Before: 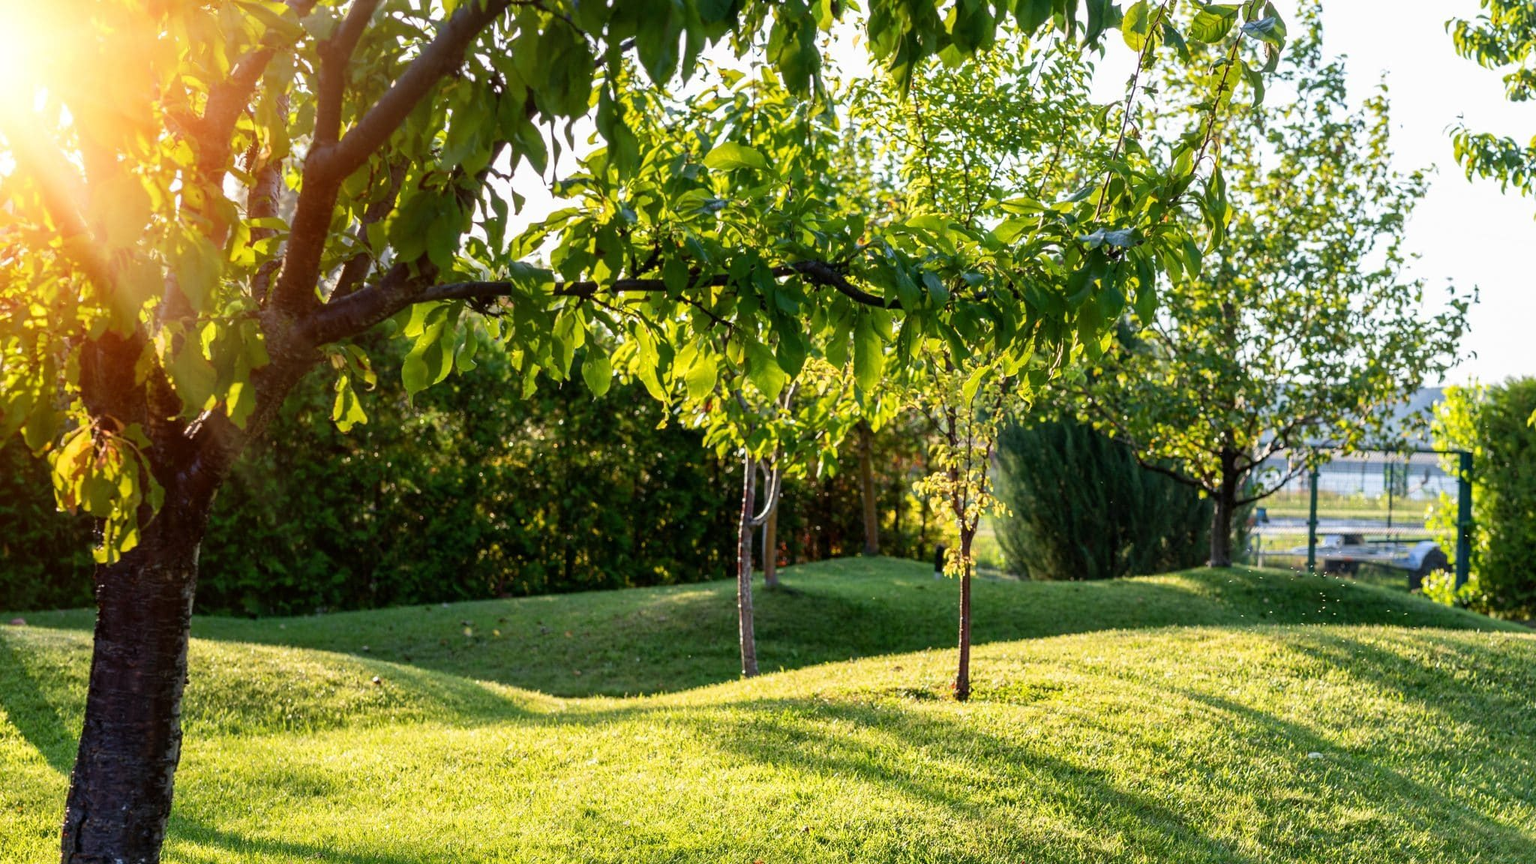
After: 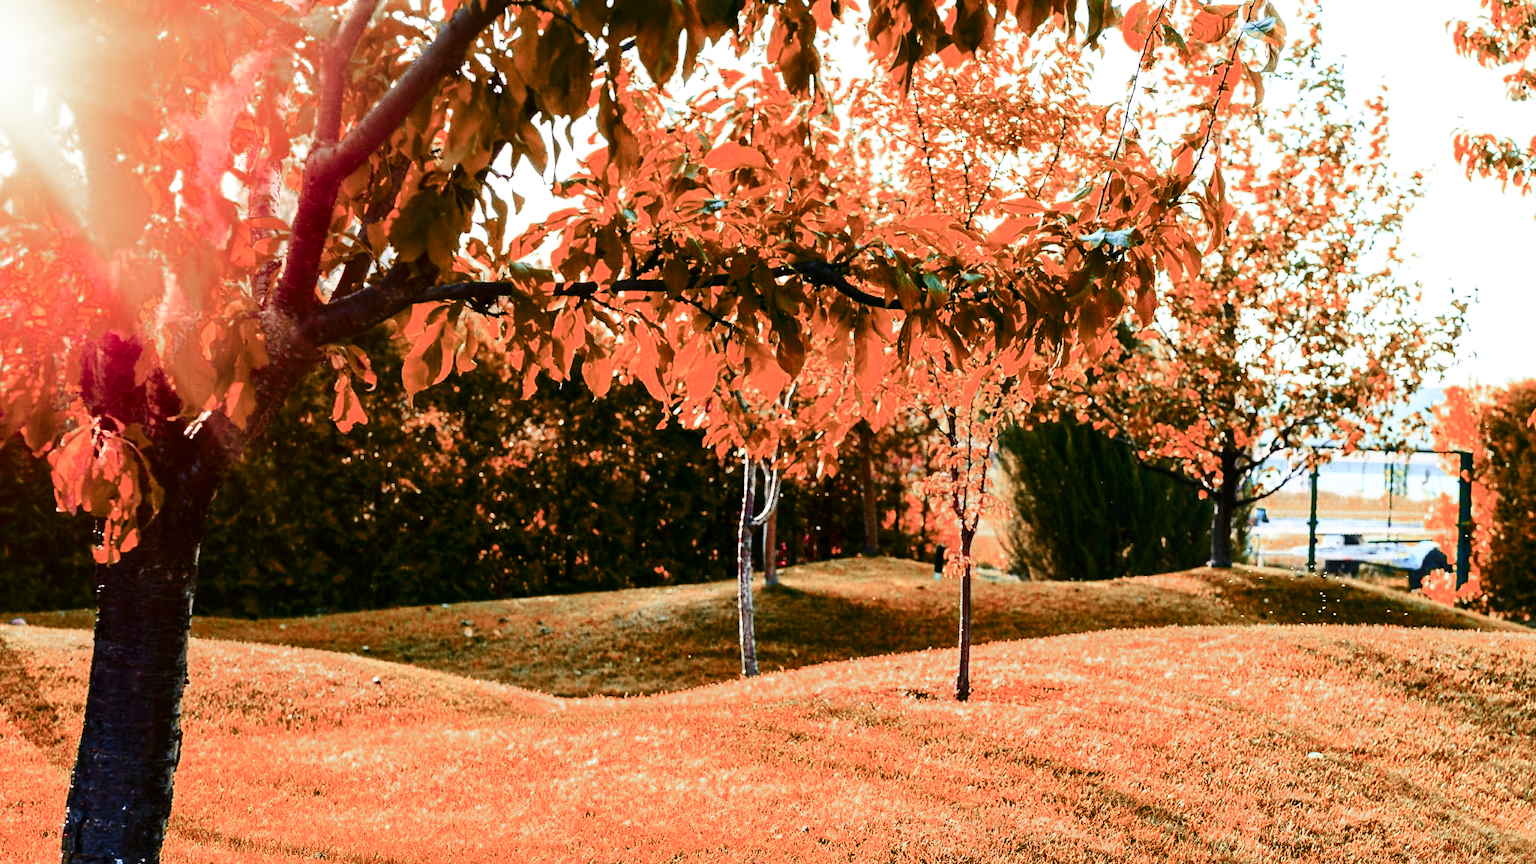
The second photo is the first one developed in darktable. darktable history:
base curve: curves: ch0 [(0, 0) (0.028, 0.03) (0.121, 0.232) (0.46, 0.748) (0.859, 0.968) (1, 1)], preserve colors none
color zones: curves: ch0 [(0.006, 0.385) (0.143, 0.563) (0.243, 0.321) (0.352, 0.464) (0.516, 0.456) (0.625, 0.5) (0.75, 0.5) (0.875, 0.5)]; ch1 [(0, 0.5) (0.134, 0.504) (0.246, 0.463) (0.421, 0.515) (0.5, 0.56) (0.625, 0.5) (0.75, 0.5) (0.875, 0.5)]; ch2 [(0, 0.5) (0.131, 0.426) (0.307, 0.289) (0.38, 0.188) (0.513, 0.216) (0.625, 0.548) (0.75, 0.468) (0.838, 0.396) (0.971, 0.311)]
contrast brightness saturation: contrast 0.39, brightness 0.1
